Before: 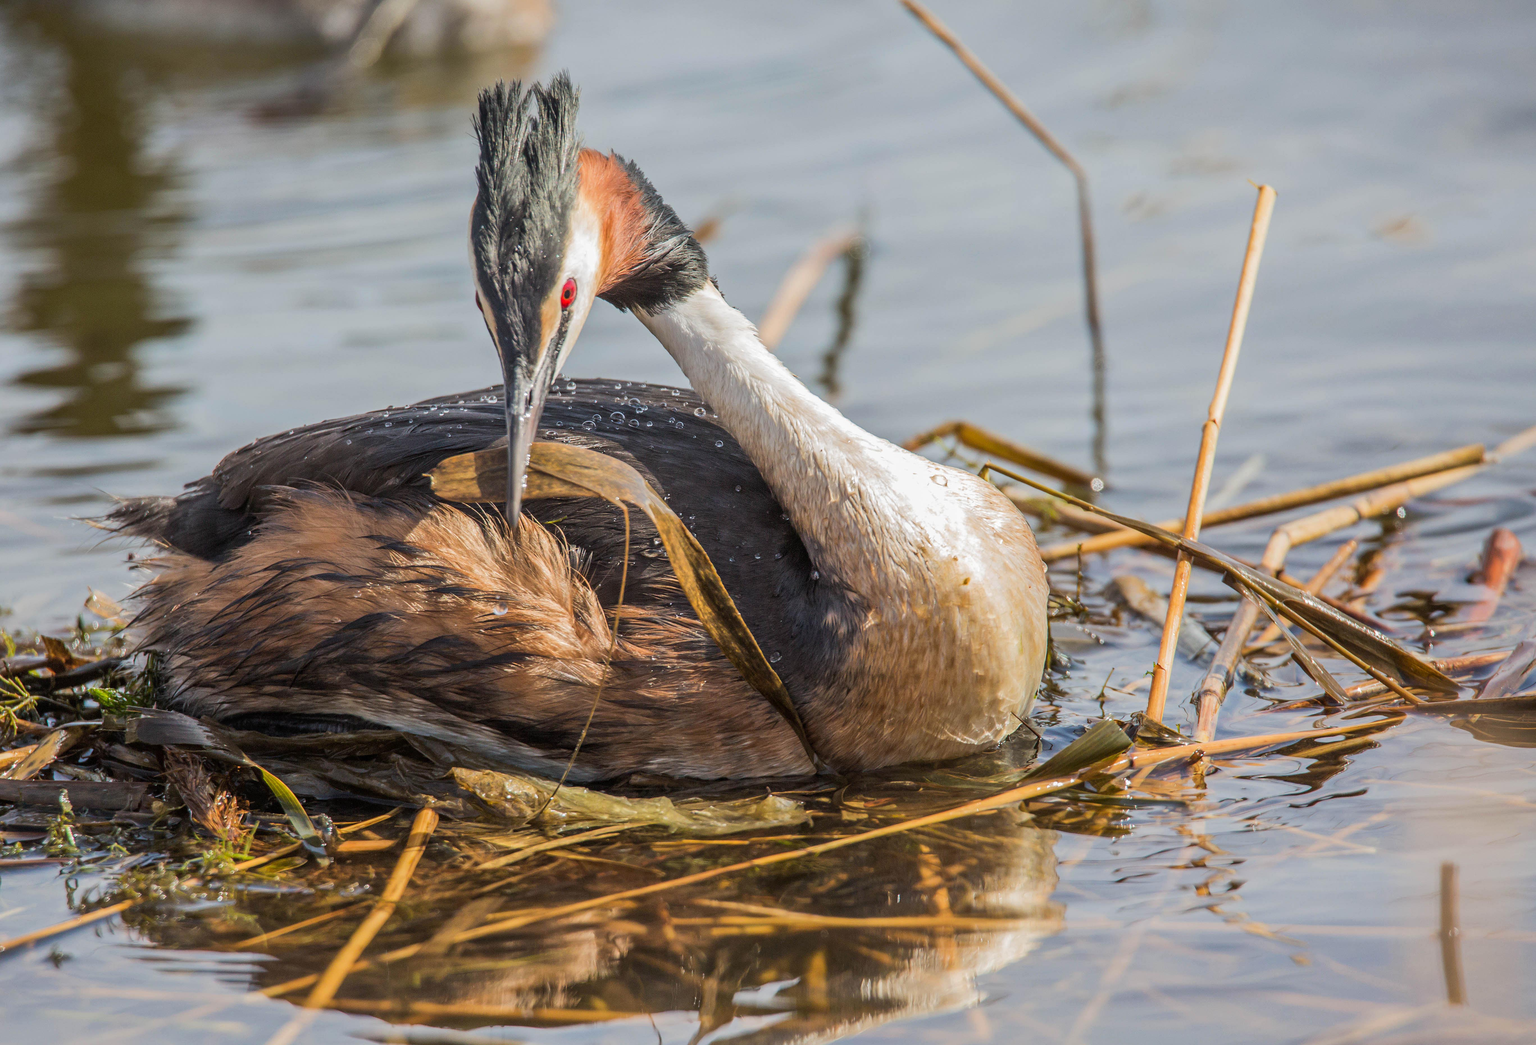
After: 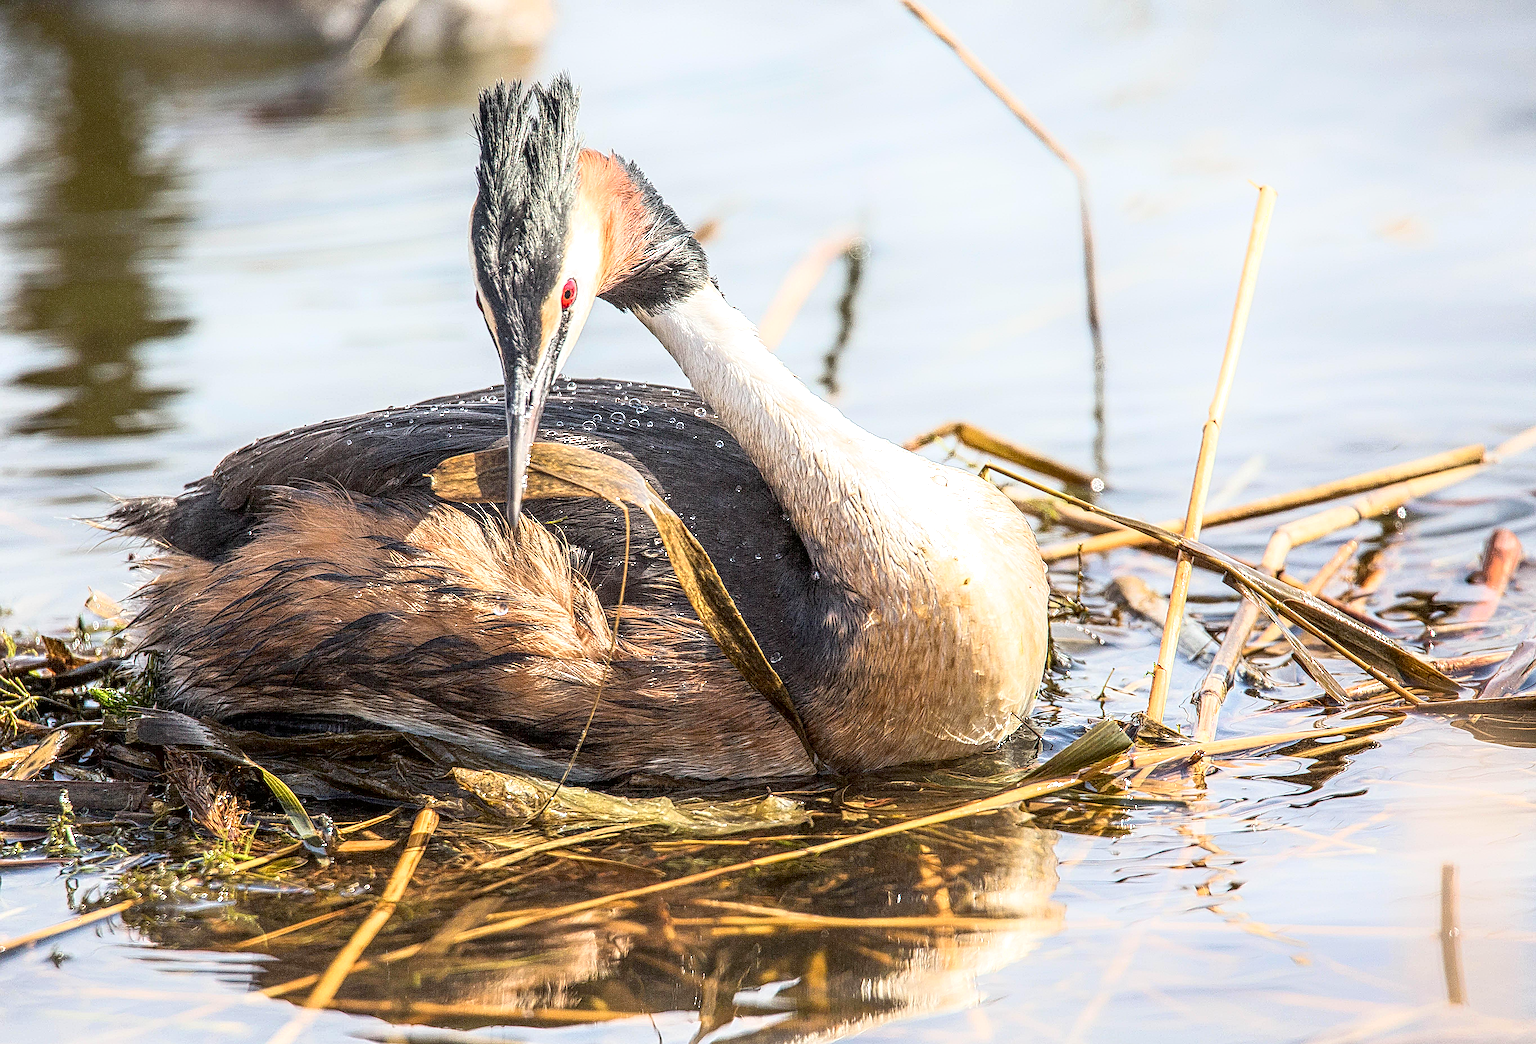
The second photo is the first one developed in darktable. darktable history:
local contrast: mode bilateral grid, contrast 19, coarseness 3, detail 298%, midtone range 0.2
shadows and highlights: shadows -61.68, white point adjustment -5.19, highlights 61.9
exposure: black level correction 0.002, exposure 0.676 EV, compensate exposure bias true, compensate highlight preservation false
sharpen: radius 1.356, amount 1.236, threshold 0.655
